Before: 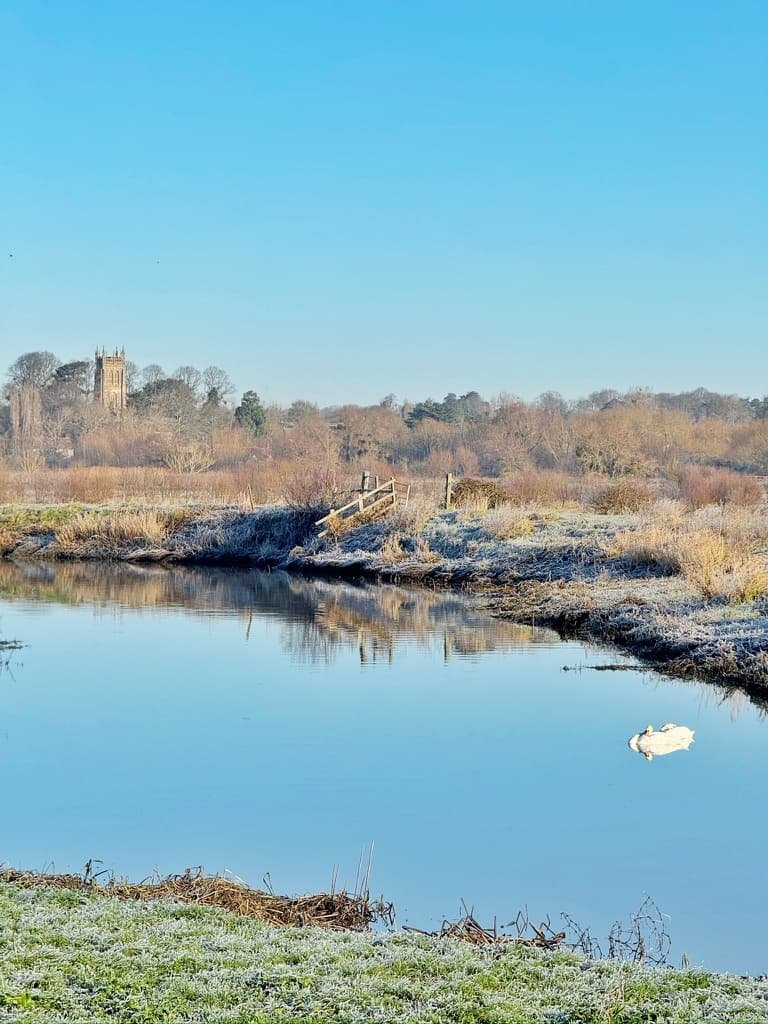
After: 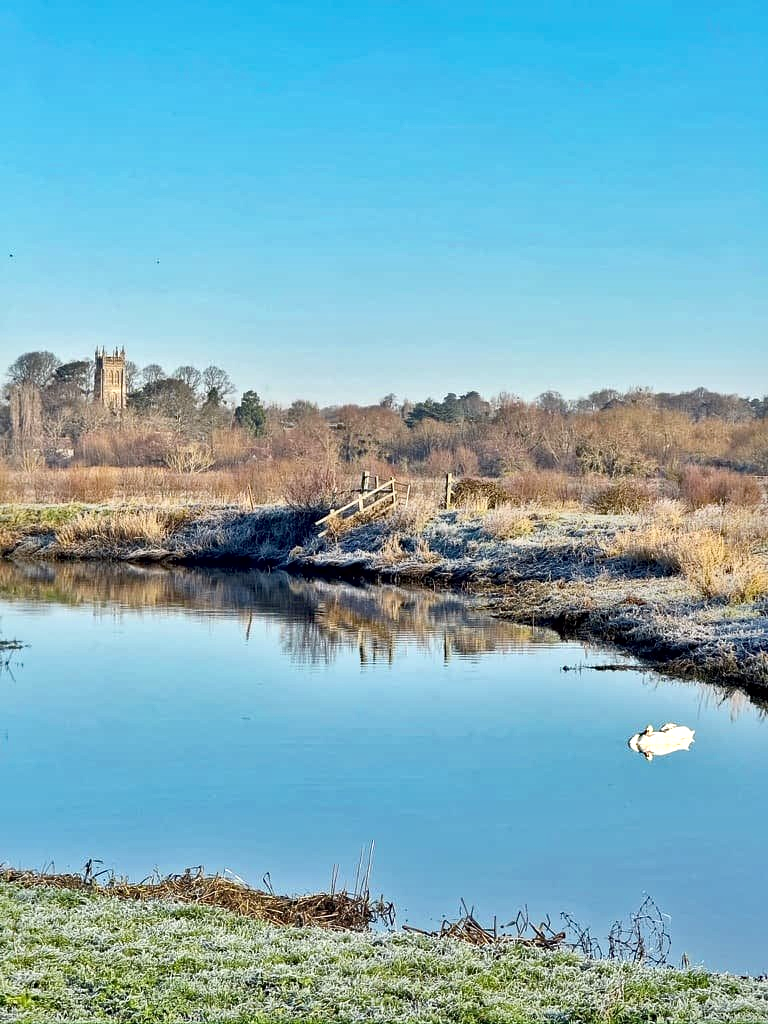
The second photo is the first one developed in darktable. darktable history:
haze removal: strength 0.303, distance 0.257, compatibility mode true, adaptive false
local contrast: mode bilateral grid, contrast 19, coarseness 49, detail 171%, midtone range 0.2
